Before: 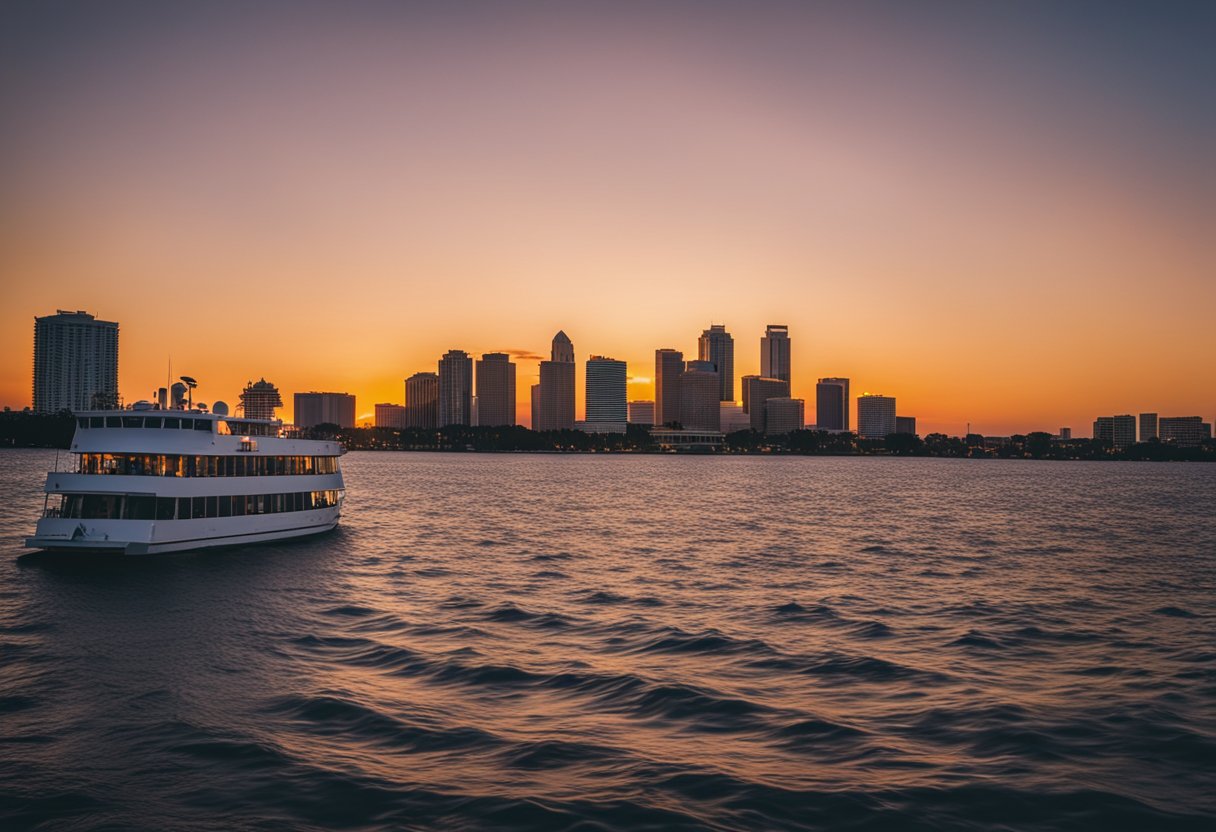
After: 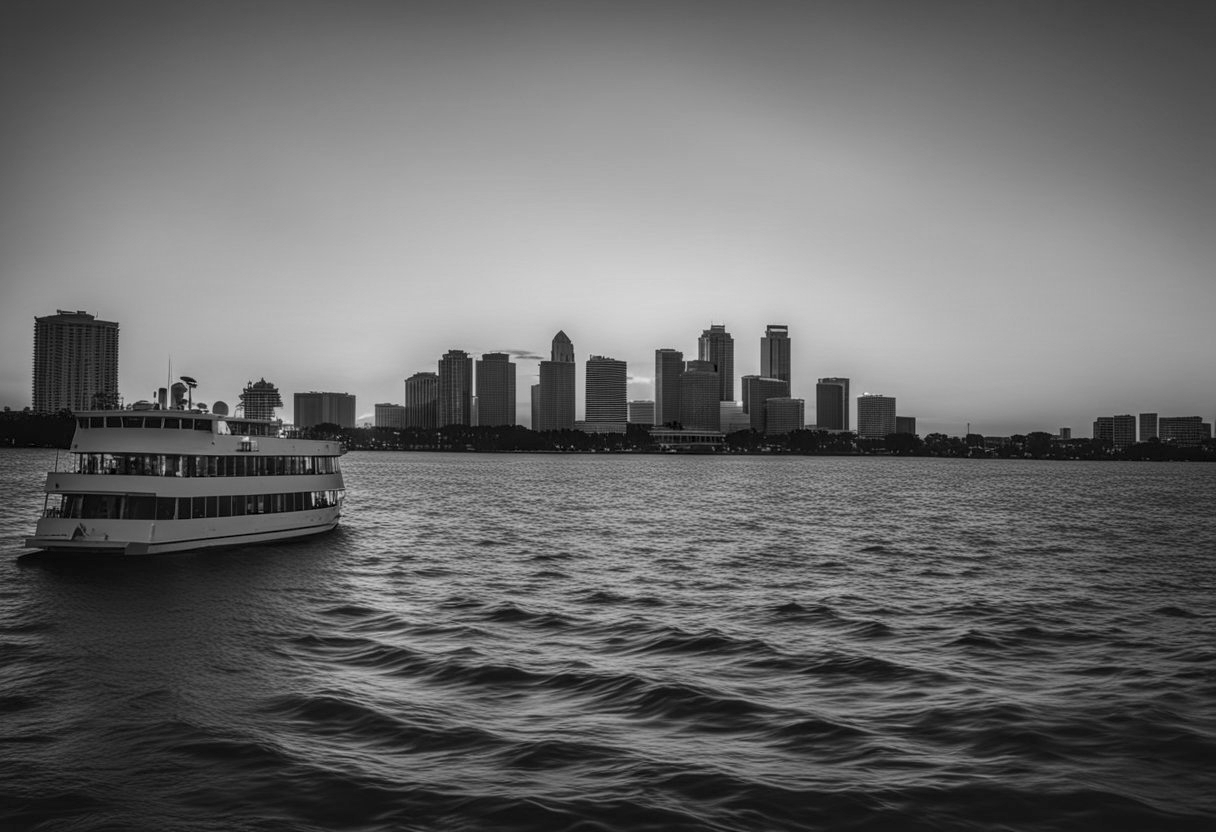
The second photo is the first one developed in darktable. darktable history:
monochrome: a 73.58, b 64.21
local contrast: detail 130%
